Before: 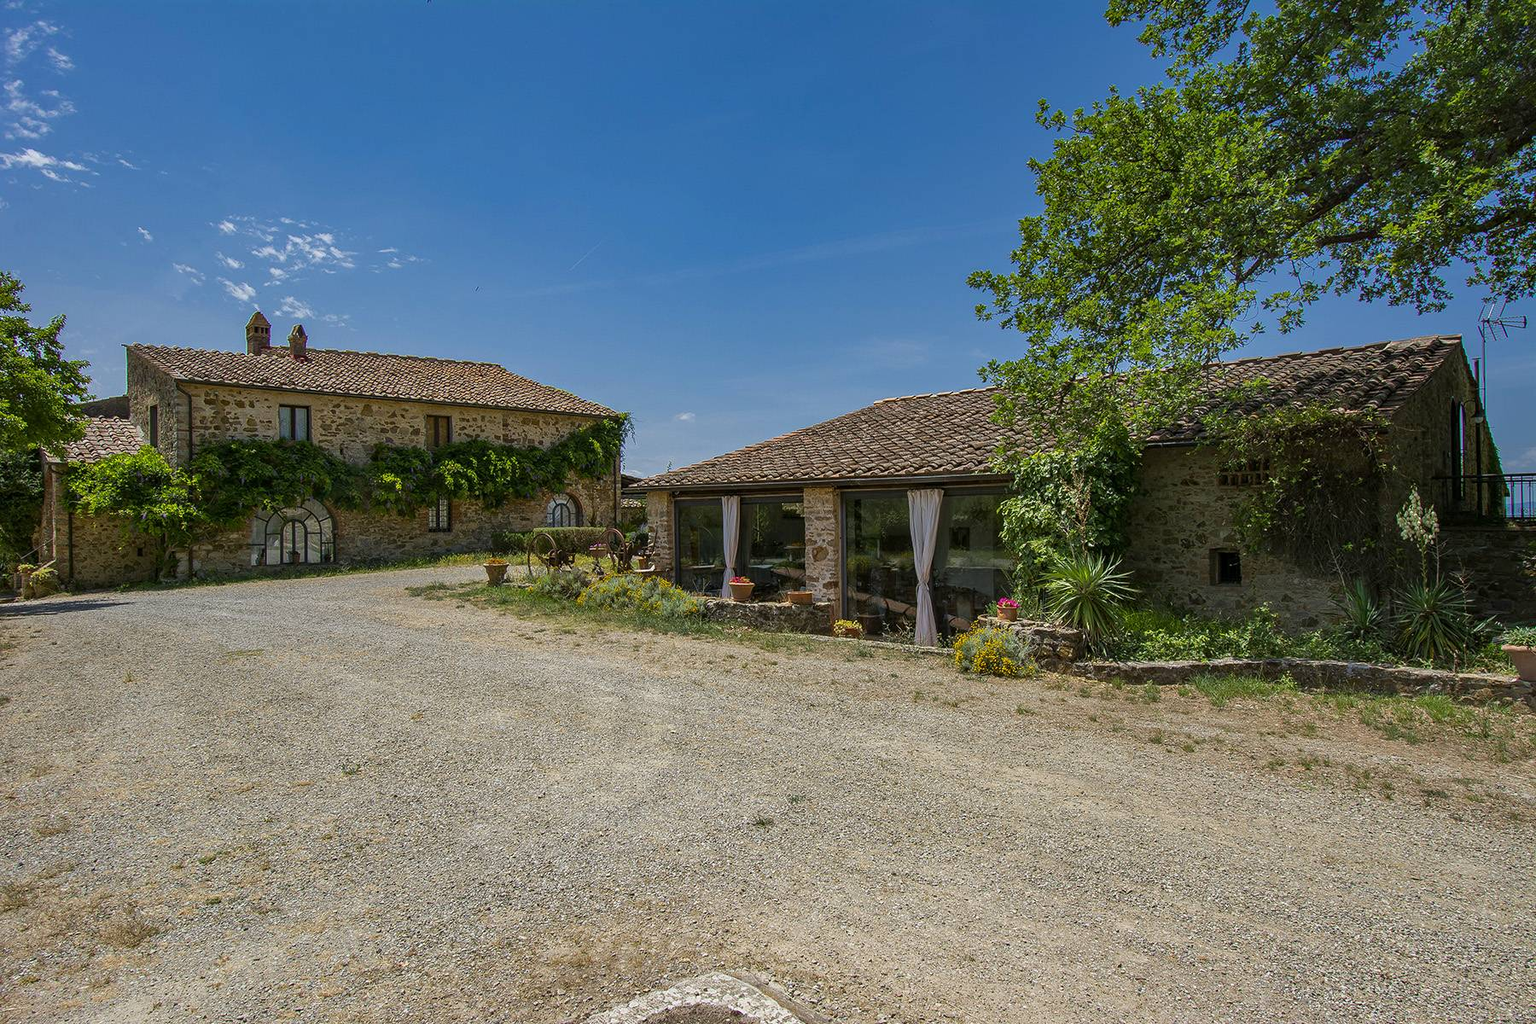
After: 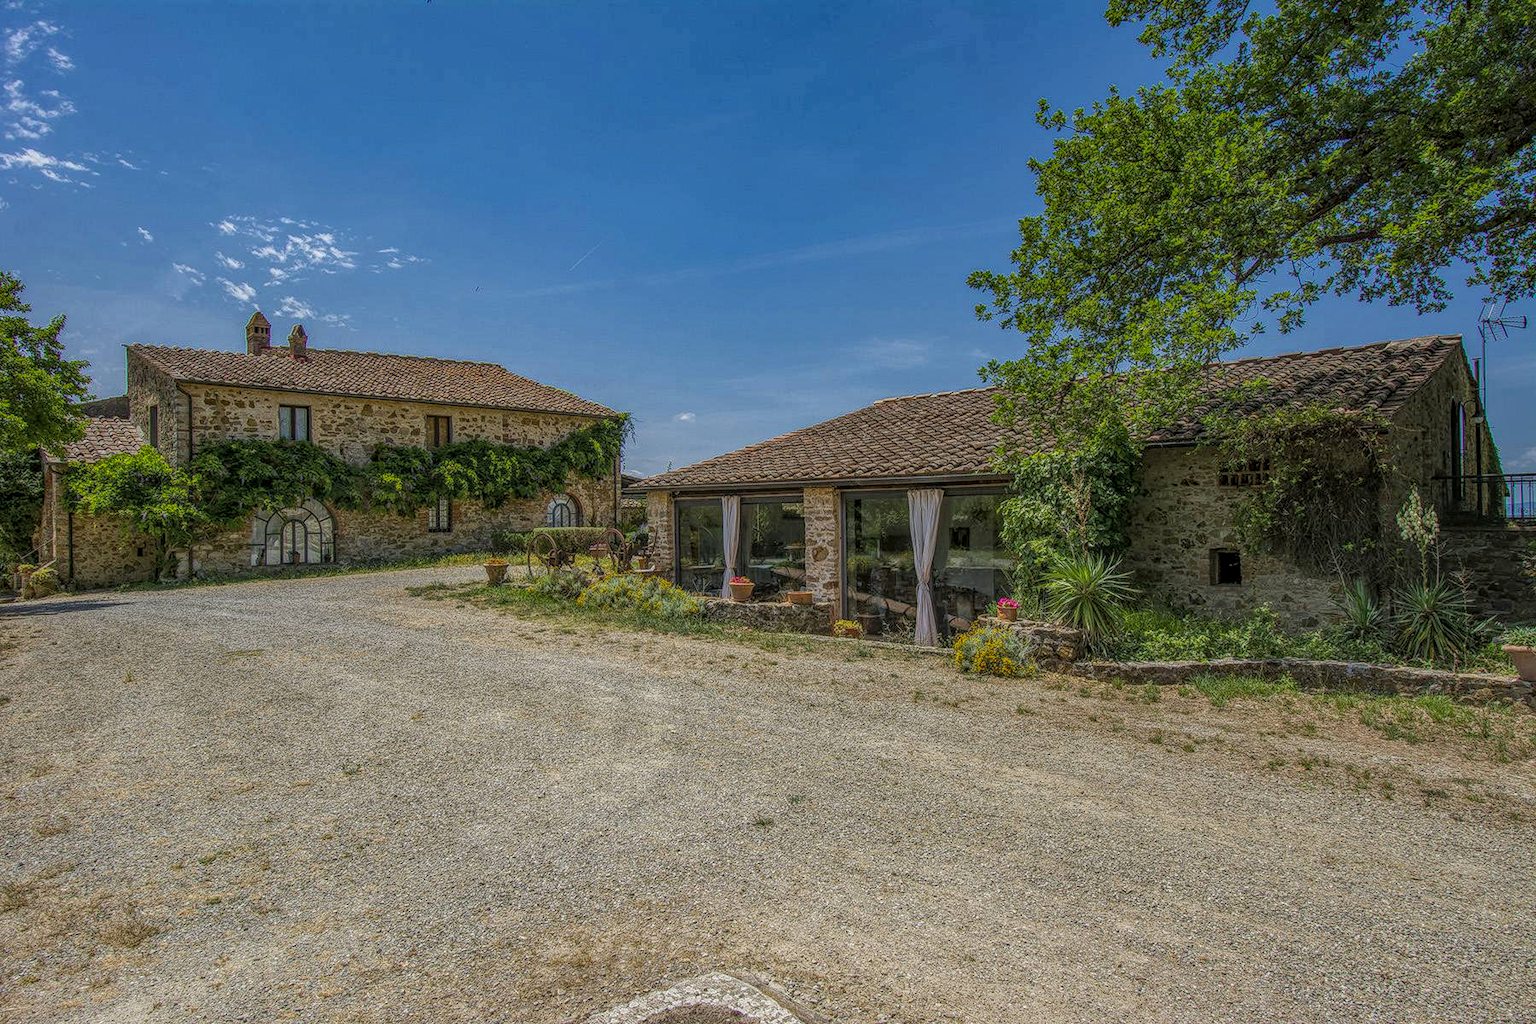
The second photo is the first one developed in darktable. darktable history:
local contrast: highlights 20%, shadows 29%, detail 199%, midtone range 0.2
exposure: black level correction 0.001, exposure 0.015 EV, compensate highlight preservation false
